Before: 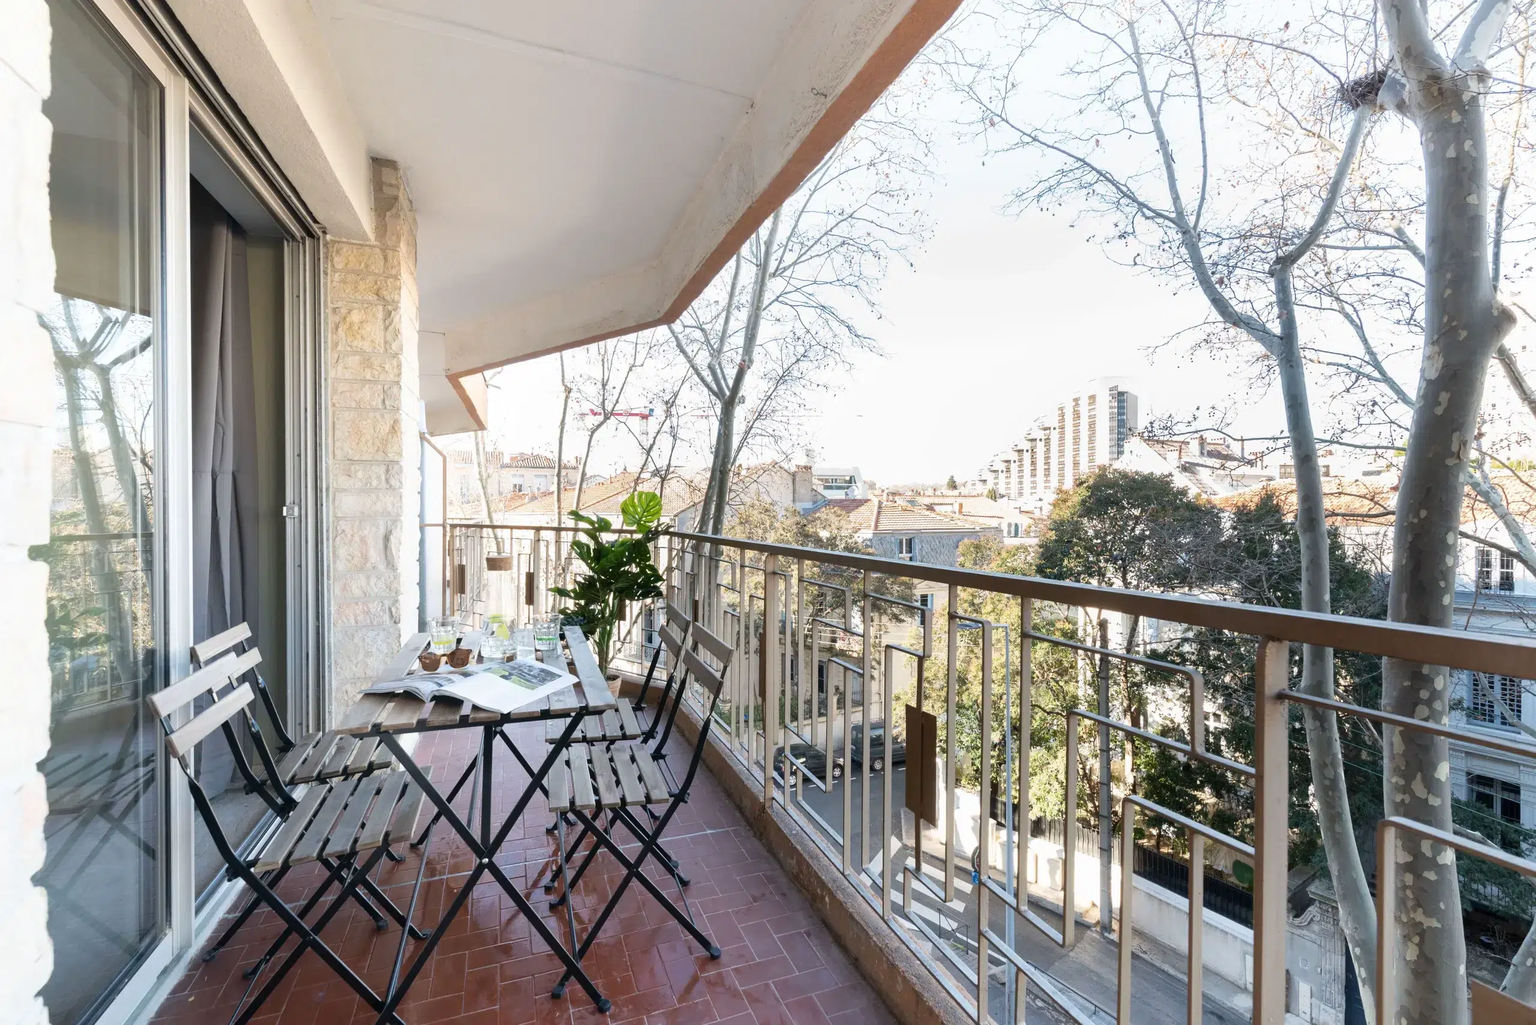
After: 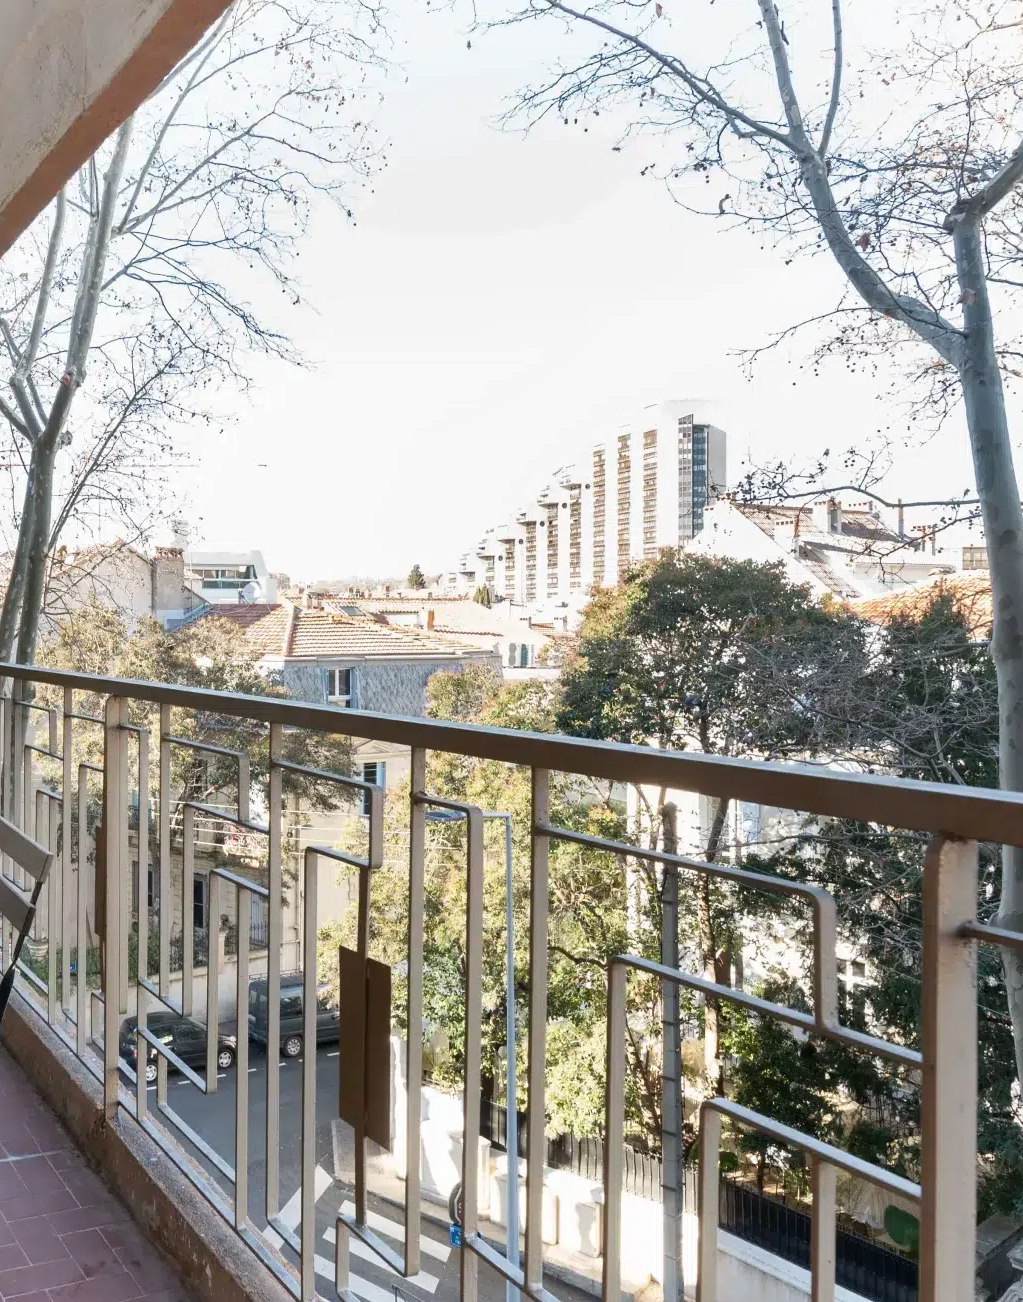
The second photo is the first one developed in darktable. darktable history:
crop: left 45.721%, top 13.393%, right 14.118%, bottom 10.01%
shadows and highlights: shadows 37.27, highlights -28.18, soften with gaussian
color balance rgb: saturation formula JzAzBz (2021)
